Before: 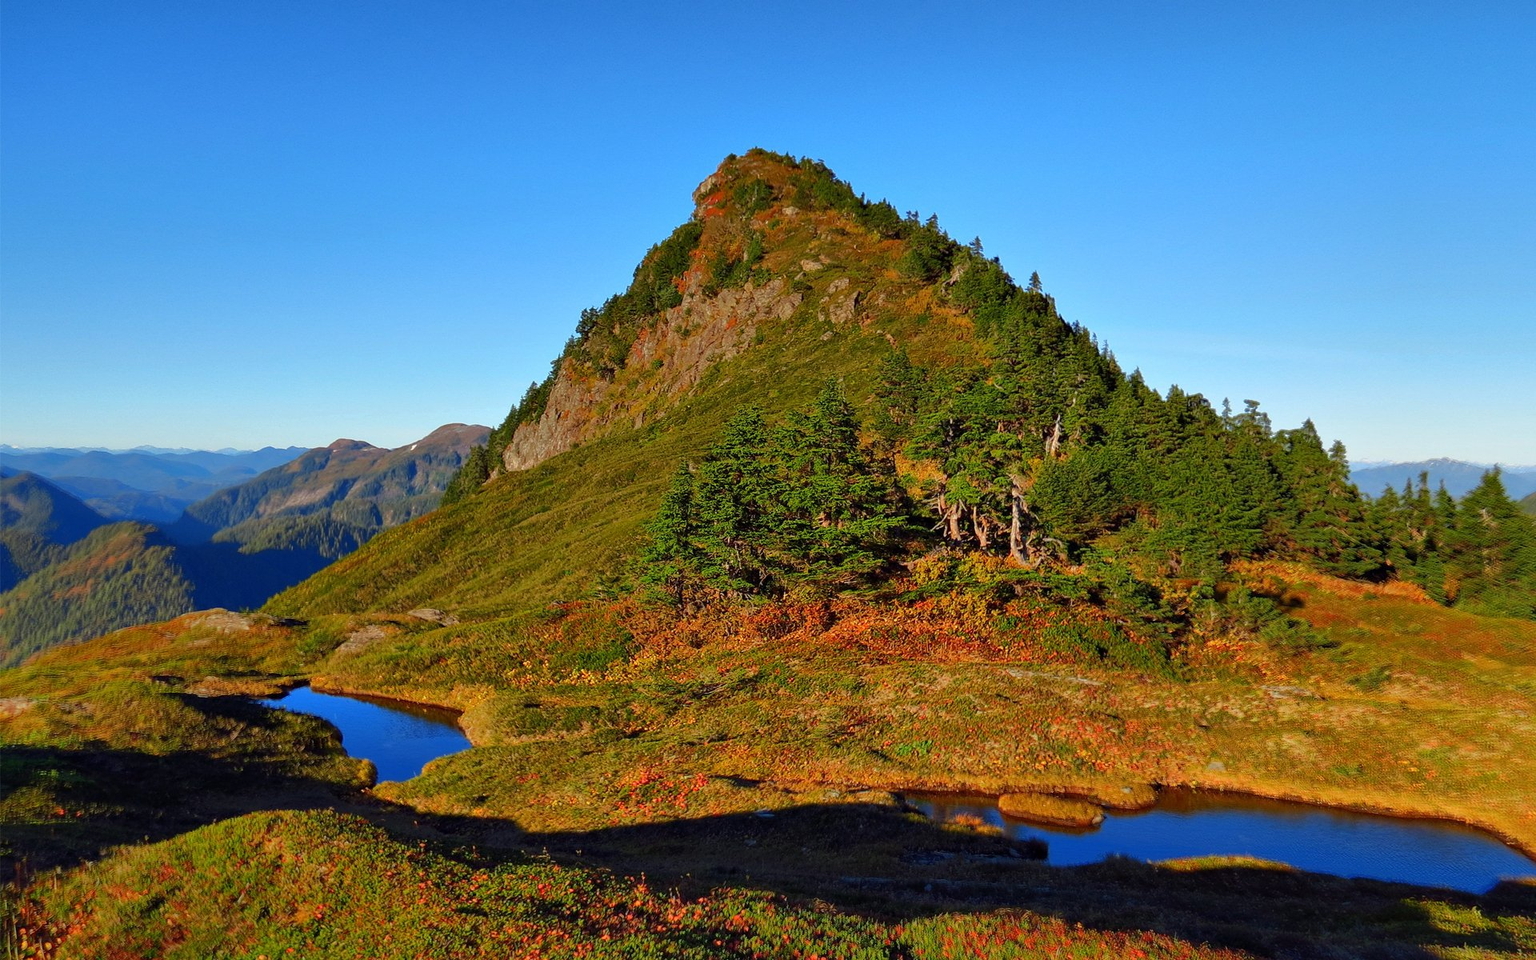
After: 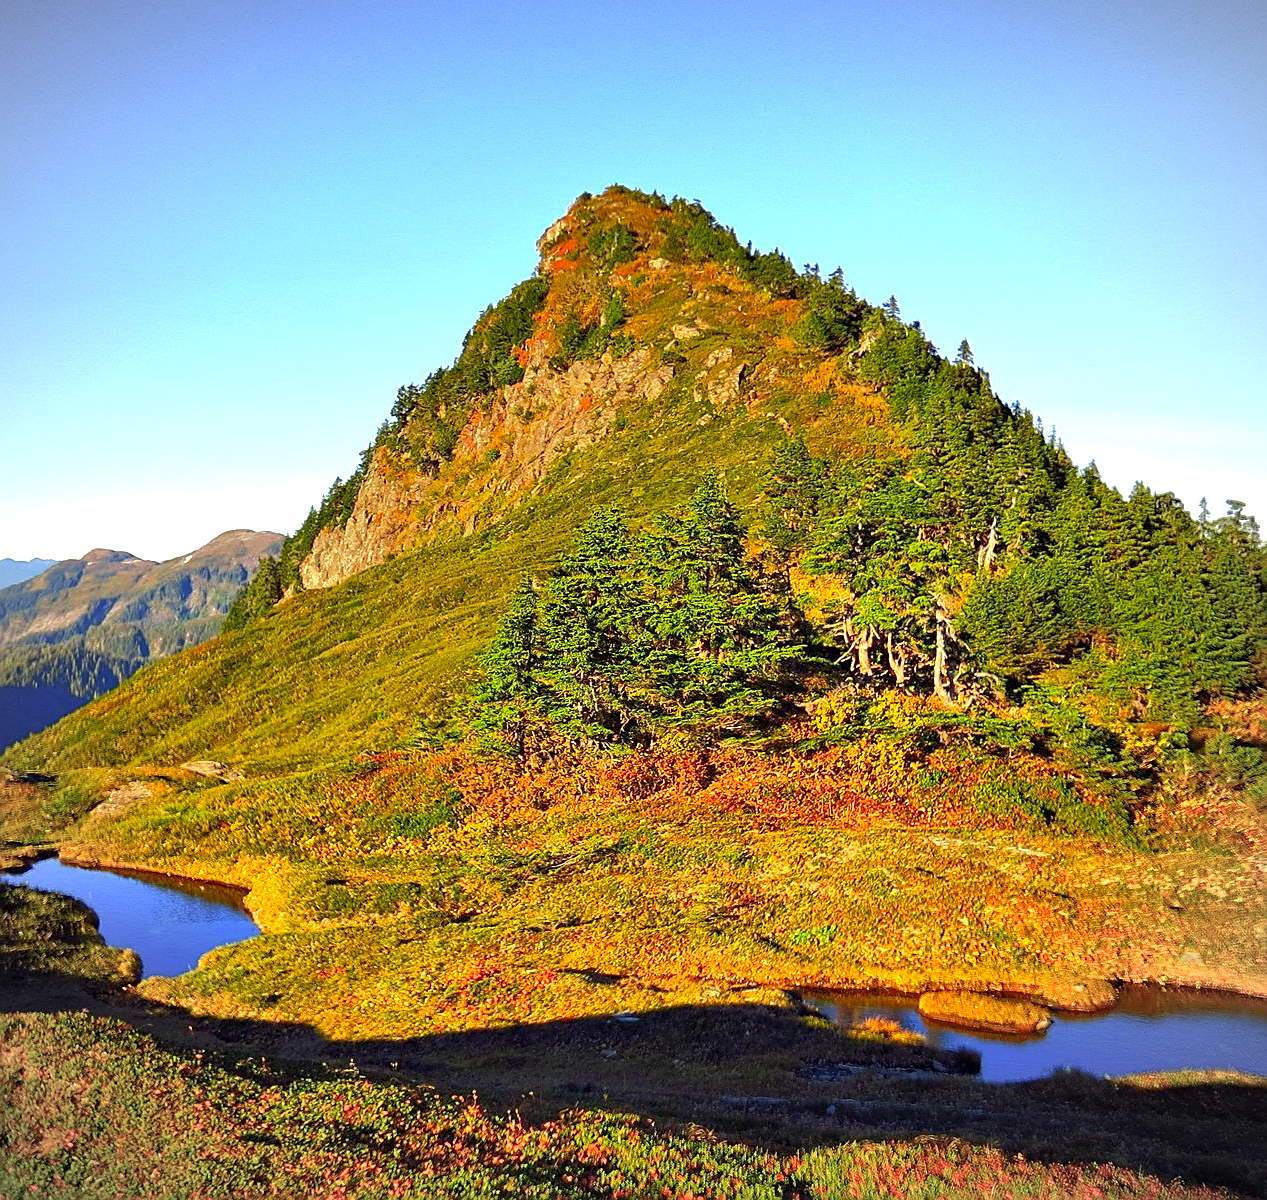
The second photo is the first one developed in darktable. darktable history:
vignetting: fall-off radius 61.18%
color correction: highlights a* 1.31, highlights b* 18.3
crop: left 17.158%, right 16.822%
sharpen: on, module defaults
exposure: exposure 1.16 EV, compensate exposure bias true, compensate highlight preservation false
